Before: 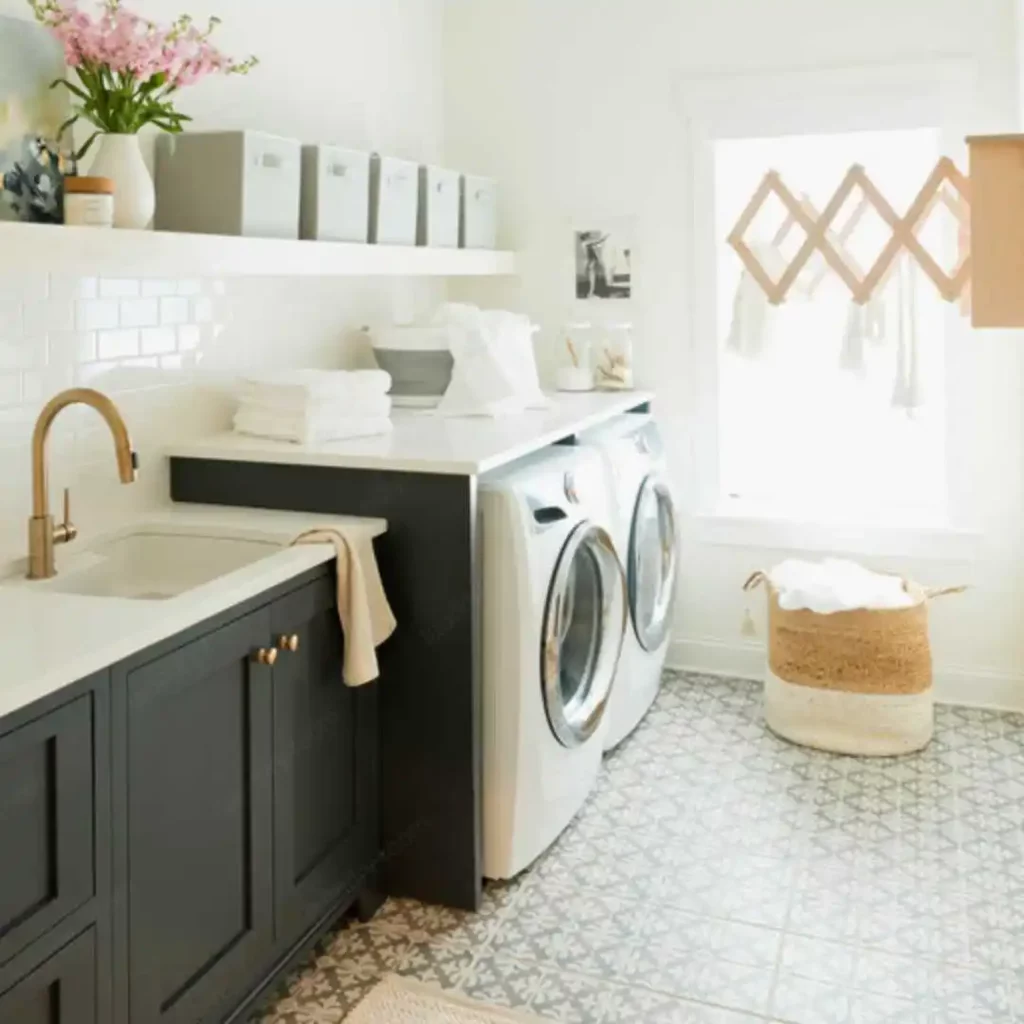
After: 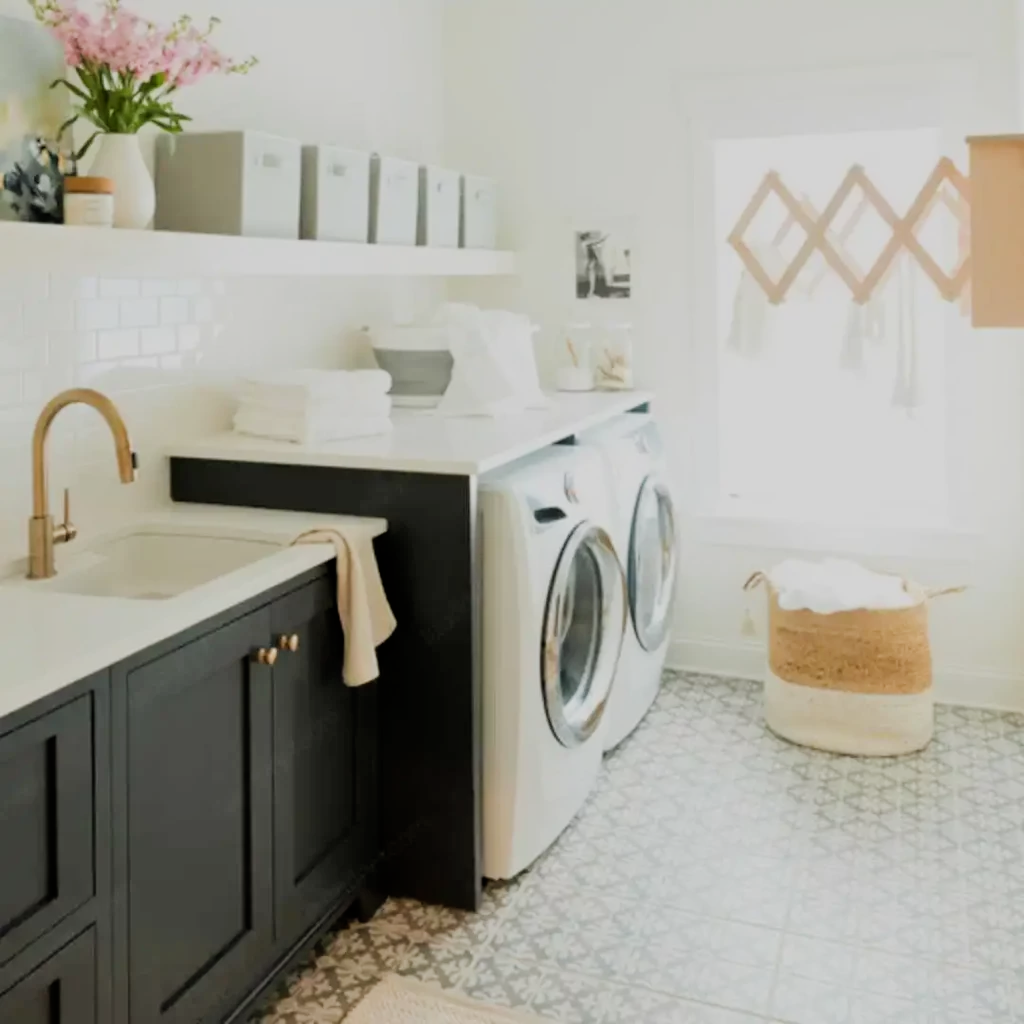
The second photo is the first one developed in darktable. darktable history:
tone equalizer: on, module defaults
filmic rgb: black relative exposure -7.65 EV, white relative exposure 4.56 EV, hardness 3.61, contrast 1.05
exposure: compensate highlight preservation false
